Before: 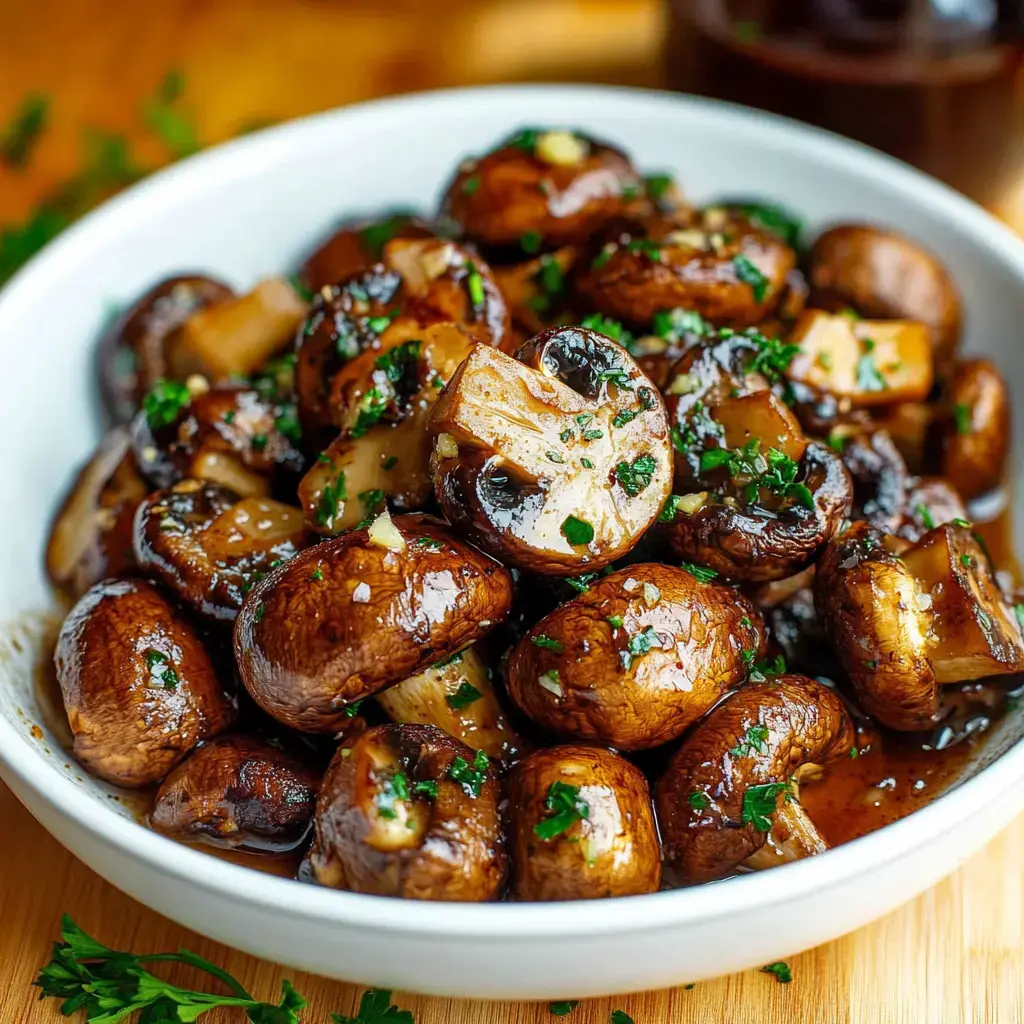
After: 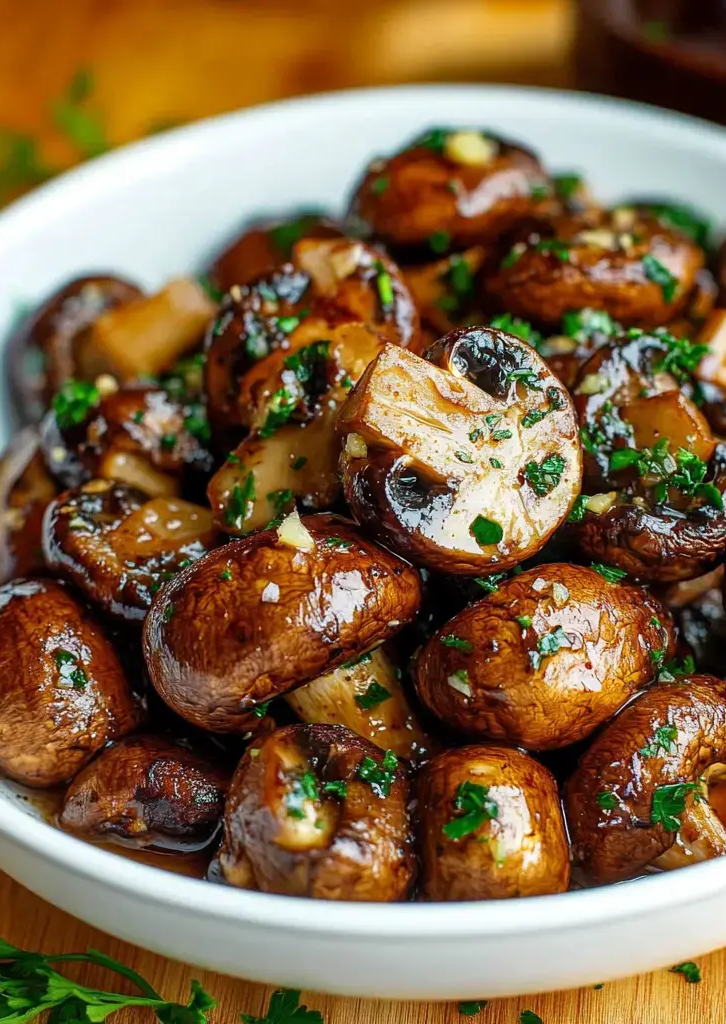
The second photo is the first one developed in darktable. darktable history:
crop and rotate: left 8.93%, right 20.11%
